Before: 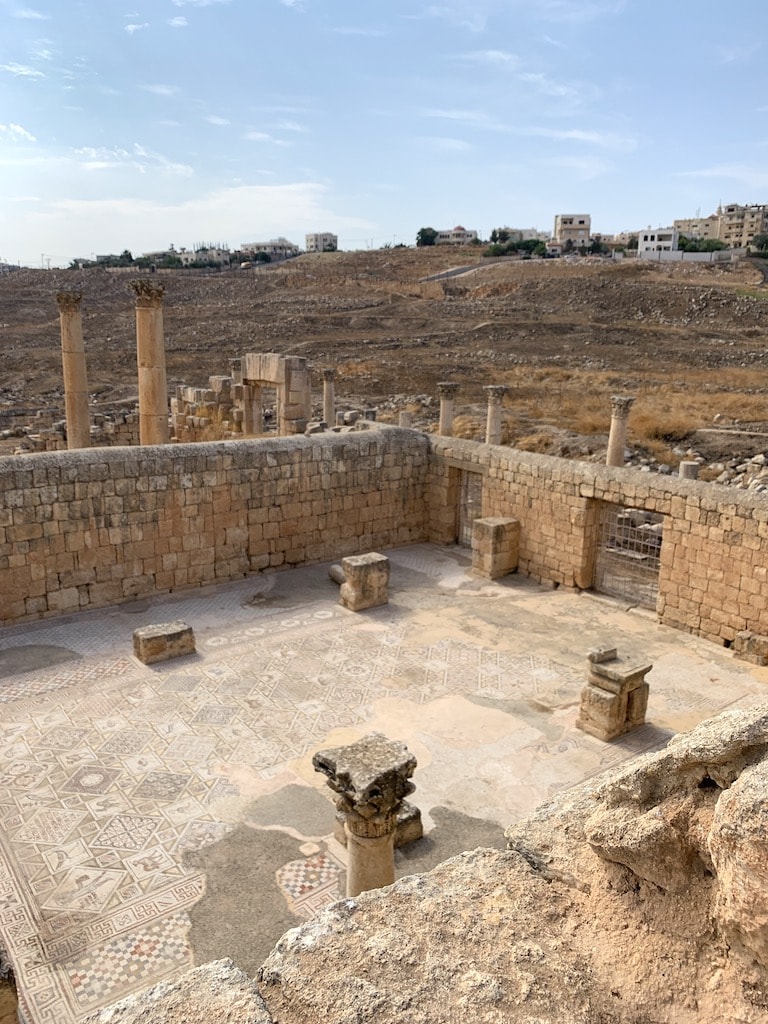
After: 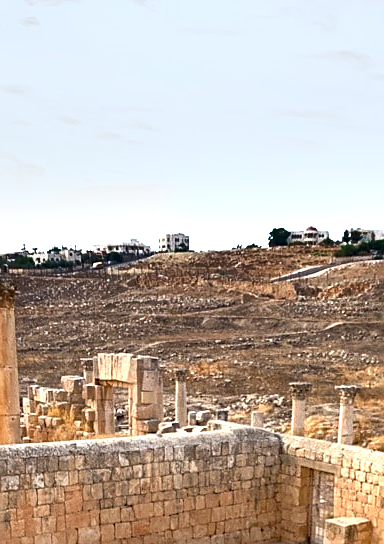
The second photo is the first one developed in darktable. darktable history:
exposure: black level correction 0, exposure 0.949 EV, compensate highlight preservation false
sharpen: on, module defaults
tone equalizer: -8 EV -0.399 EV, -7 EV -0.42 EV, -6 EV -0.32 EV, -5 EV -0.201 EV, -3 EV 0.244 EV, -2 EV 0.353 EV, -1 EV 0.388 EV, +0 EV 0.443 EV
crop: left 19.376%, right 30.55%, bottom 46.832%
shadows and highlights: shadows 22.23, highlights -48.98, soften with gaussian
